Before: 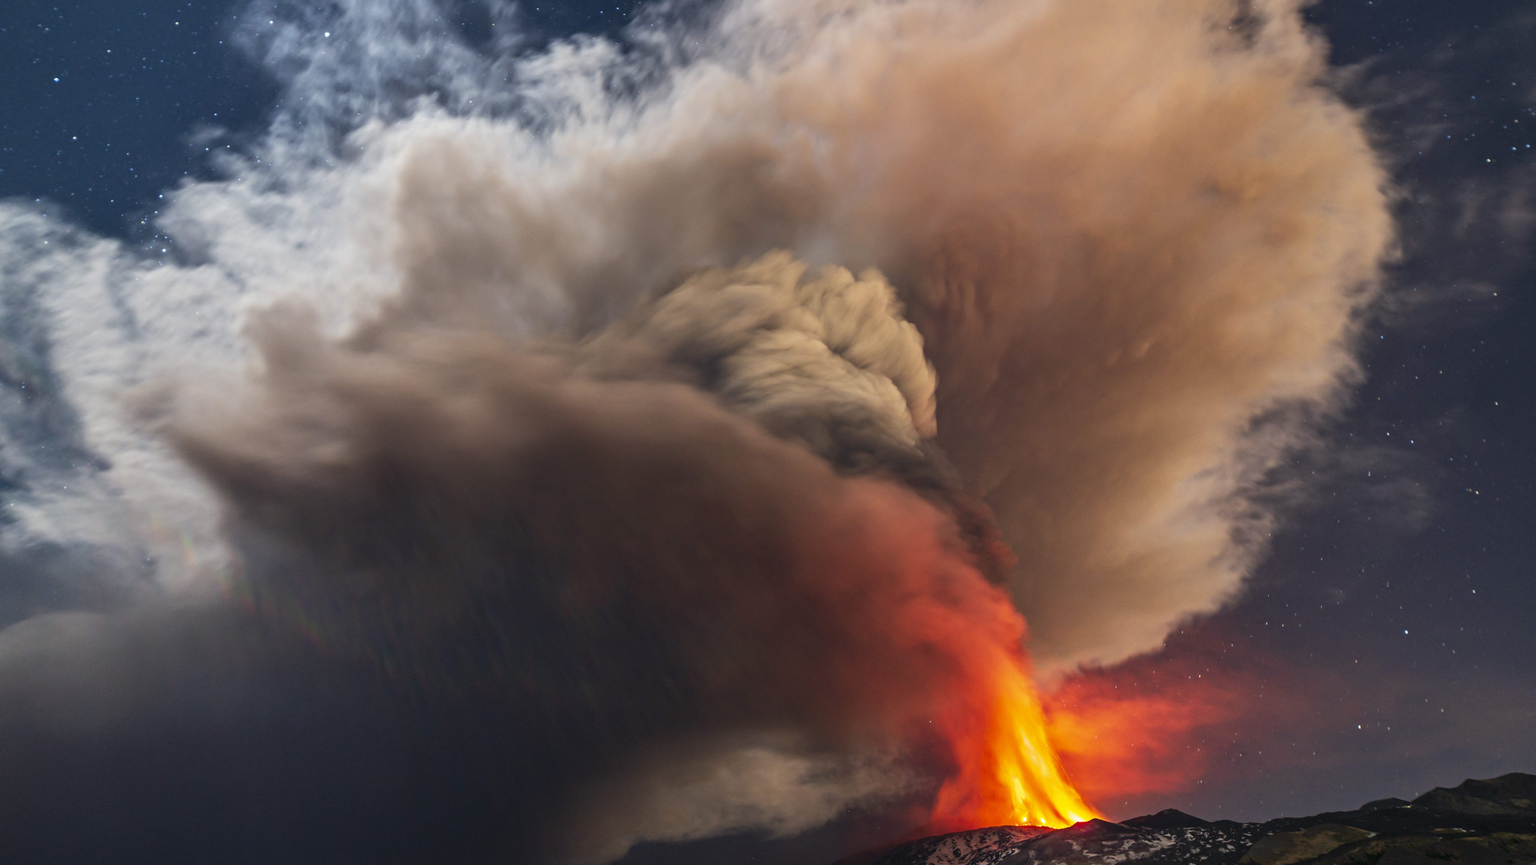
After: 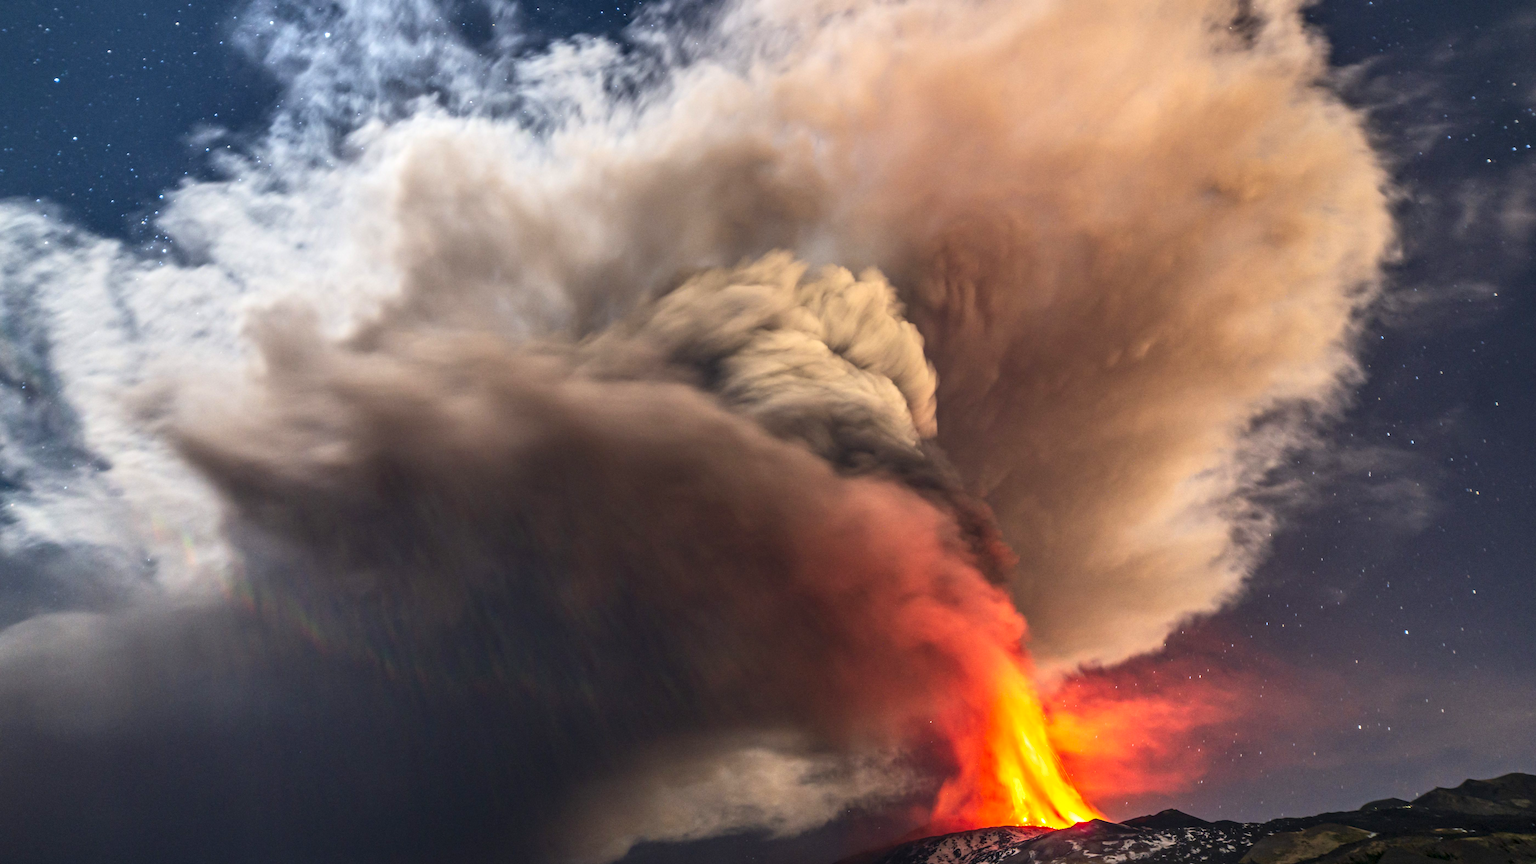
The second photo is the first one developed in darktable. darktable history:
local contrast: highlights 35%, detail 135%
contrast brightness saturation: contrast 0.2, brightness 0.16, saturation 0.22
